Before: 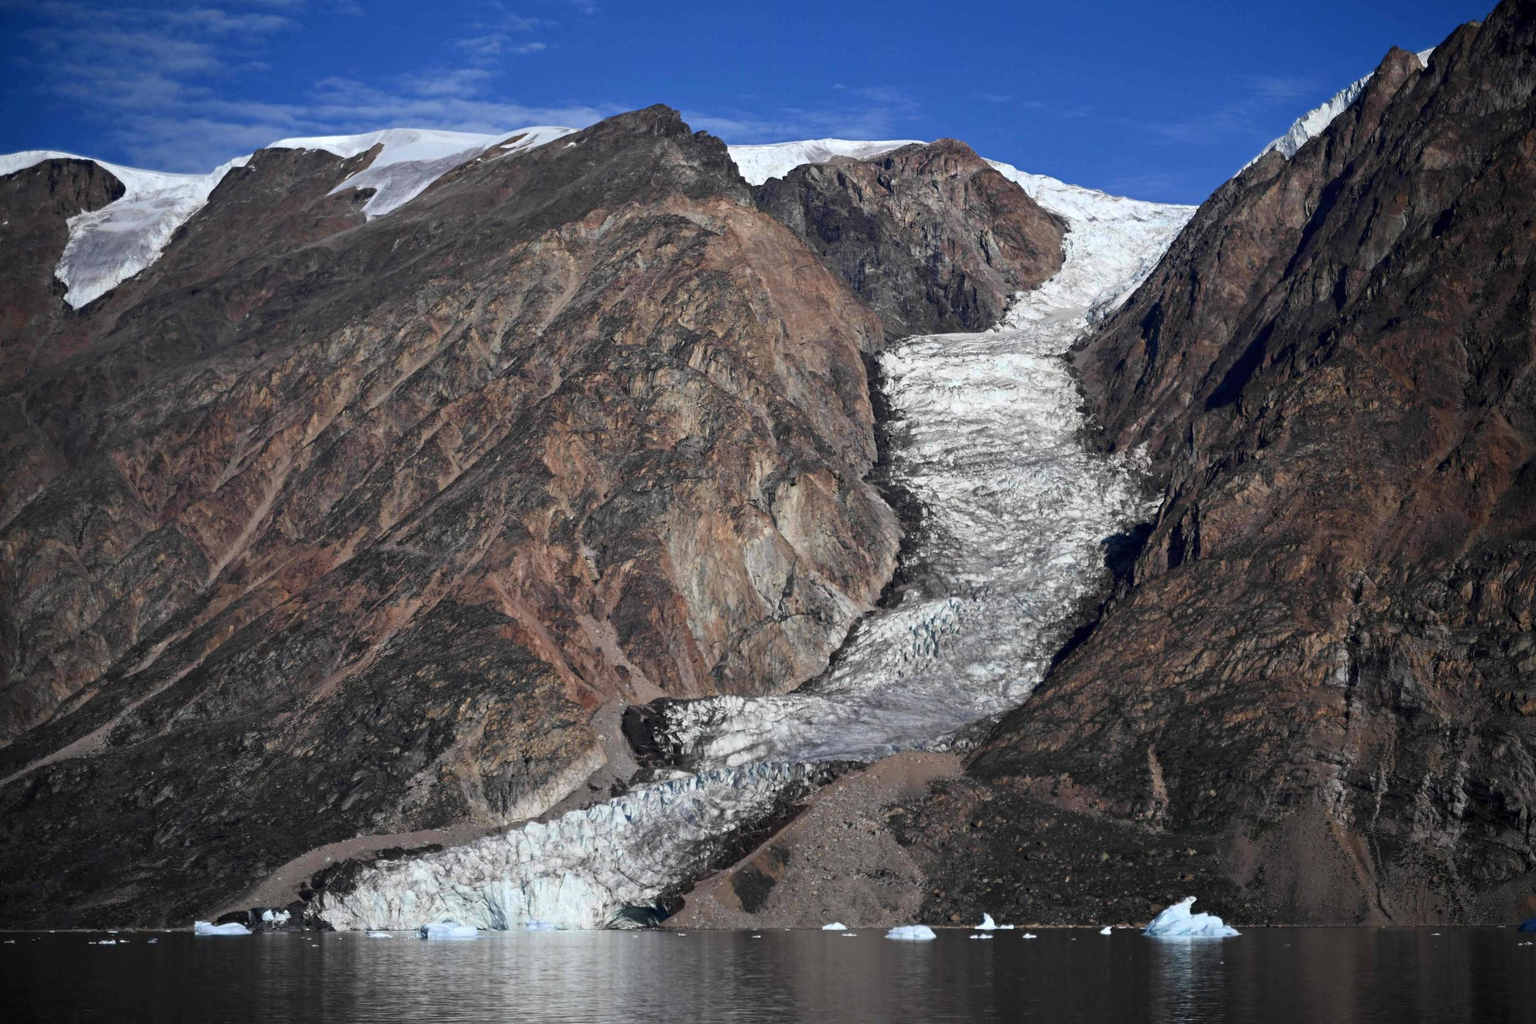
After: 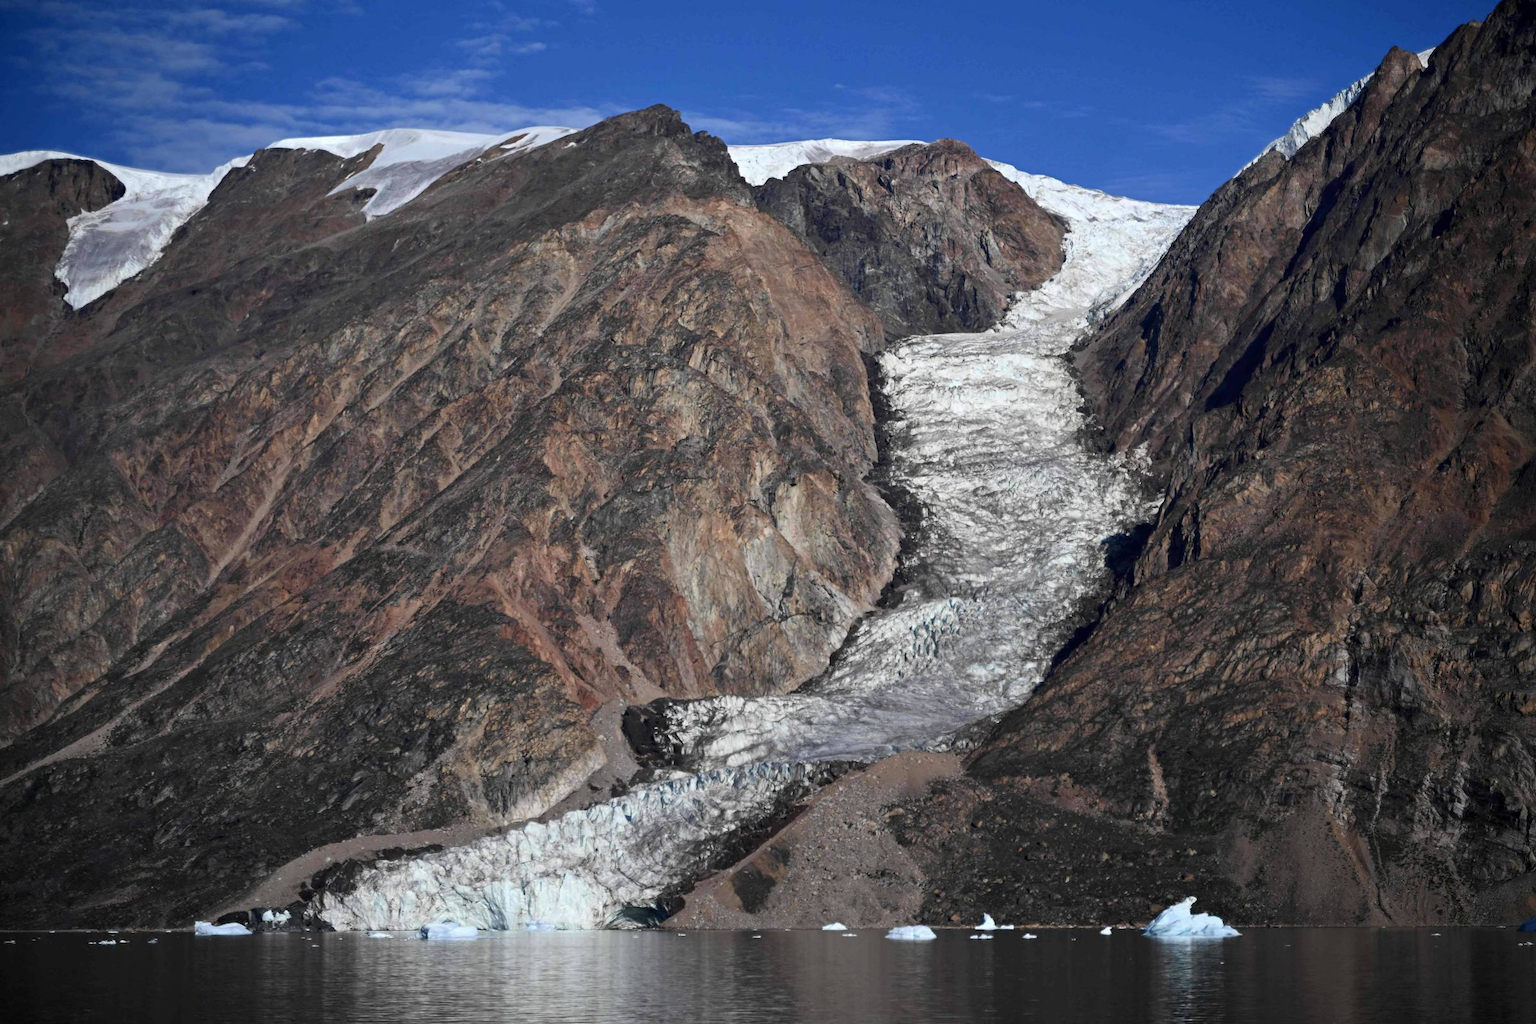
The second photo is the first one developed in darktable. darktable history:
exposure: exposure -0.013 EV, compensate exposure bias true, compensate highlight preservation false
